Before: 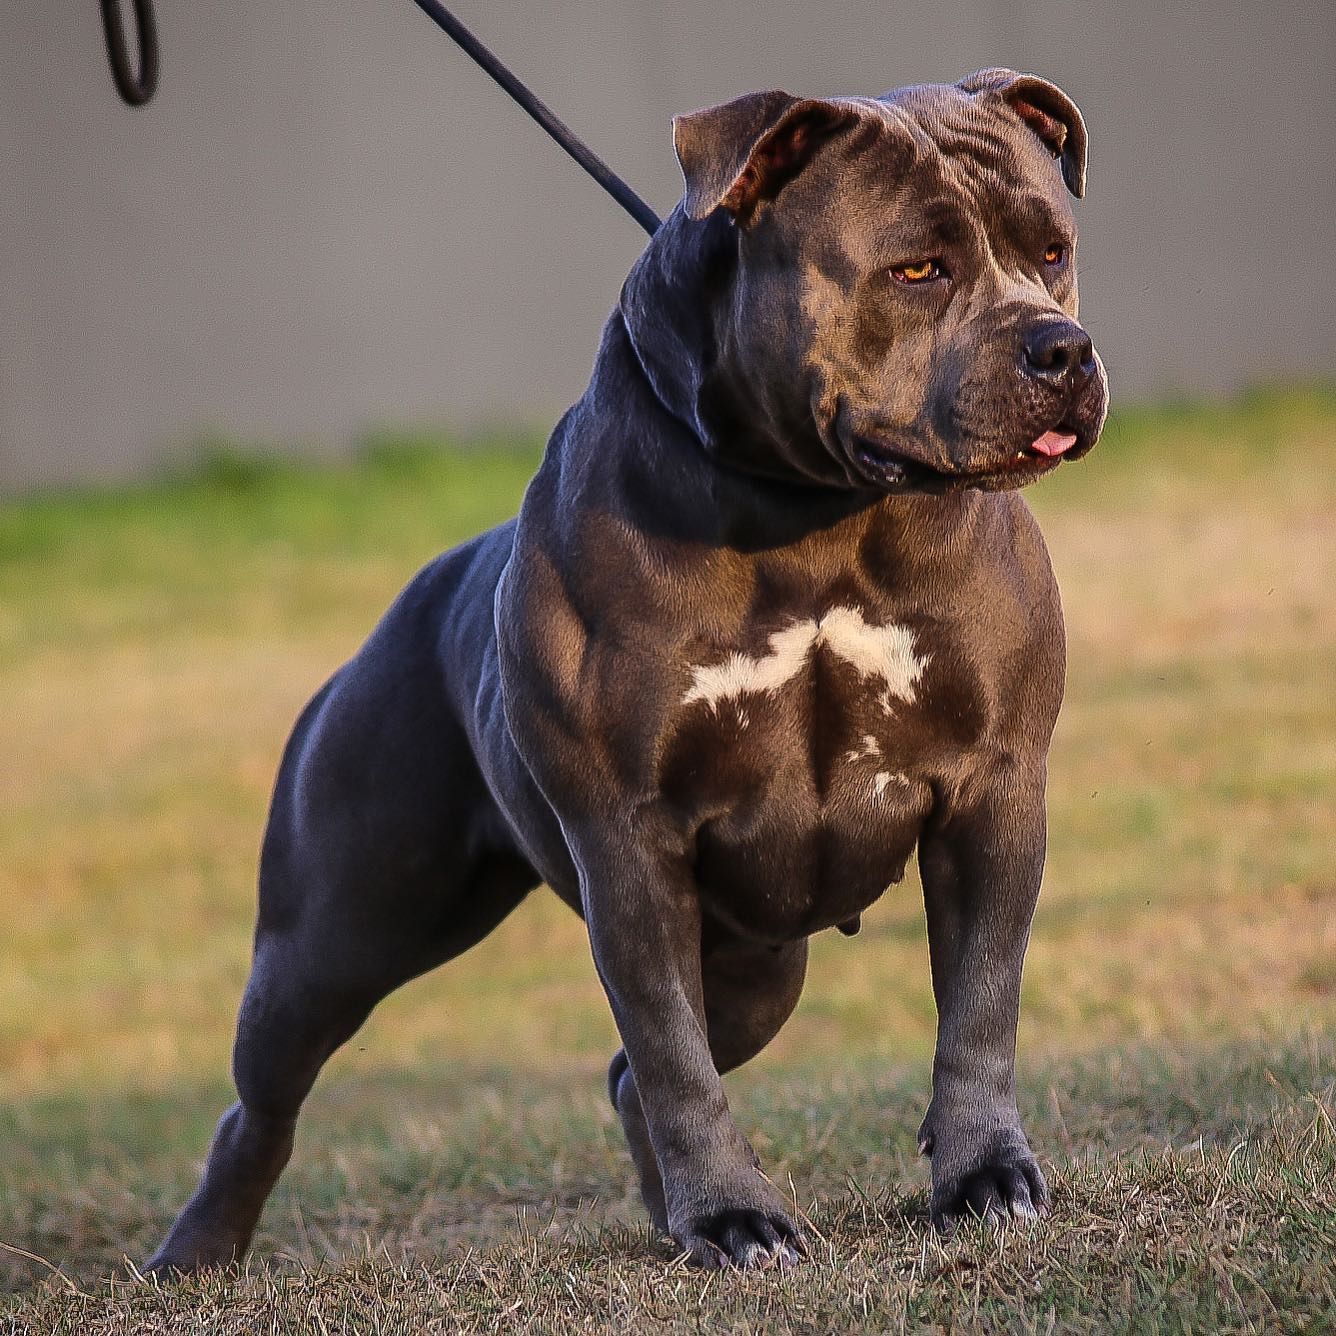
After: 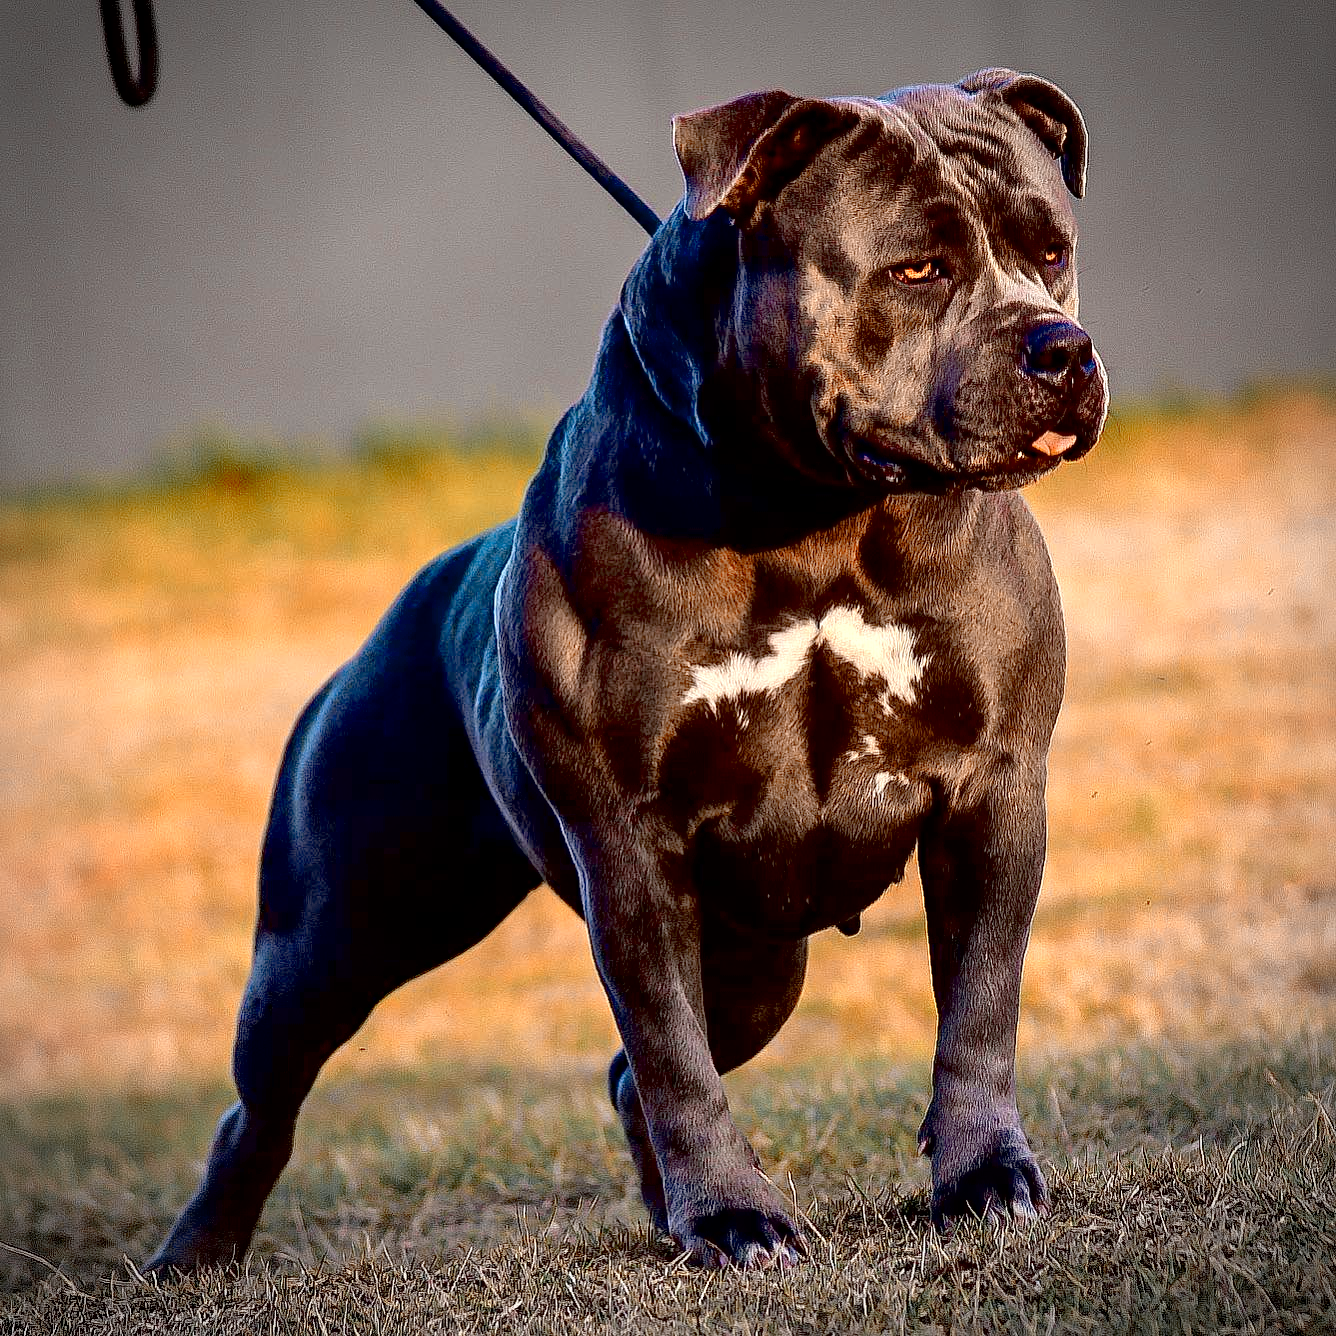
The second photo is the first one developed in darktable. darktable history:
local contrast: mode bilateral grid, contrast 30, coarseness 25, midtone range 0.2
color zones: curves: ch0 [(0.009, 0.528) (0.136, 0.6) (0.255, 0.586) (0.39, 0.528) (0.522, 0.584) (0.686, 0.736) (0.849, 0.561)]; ch1 [(0.045, 0.781) (0.14, 0.416) (0.257, 0.695) (0.442, 0.032) (0.738, 0.338) (0.818, 0.632) (0.891, 0.741) (1, 0.704)]; ch2 [(0, 0.667) (0.141, 0.52) (0.26, 0.37) (0.474, 0.432) (0.743, 0.286)]
exposure: black level correction 0.025, exposure 0.182 EV, compensate highlight preservation false
vignetting: automatic ratio true
